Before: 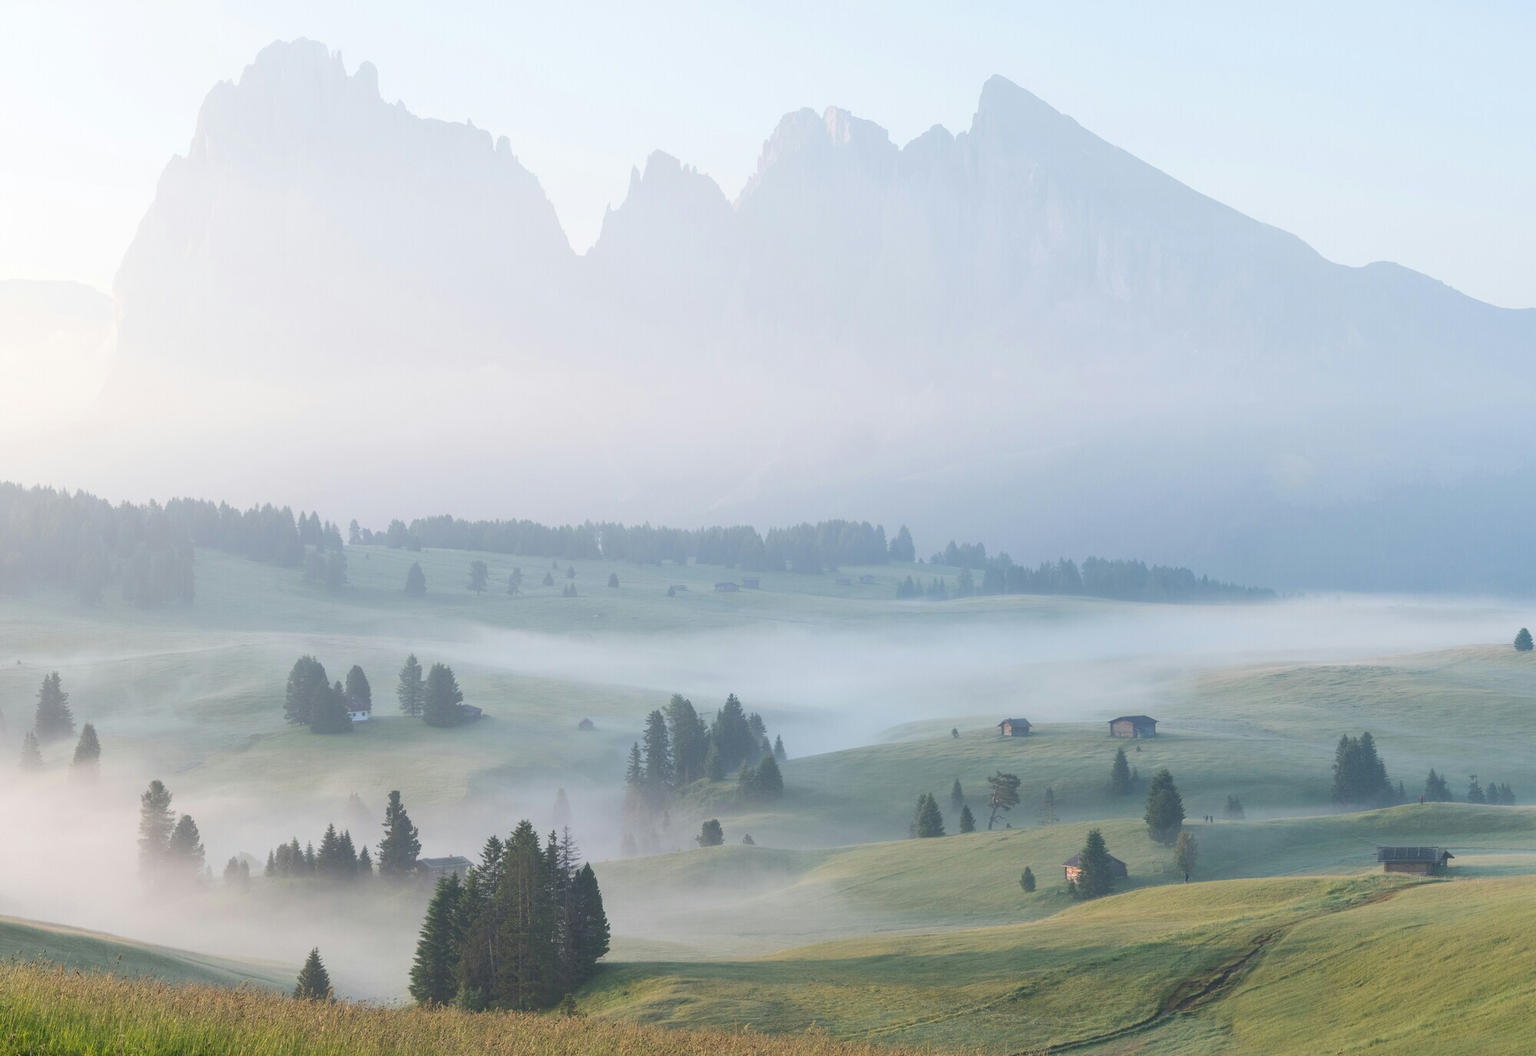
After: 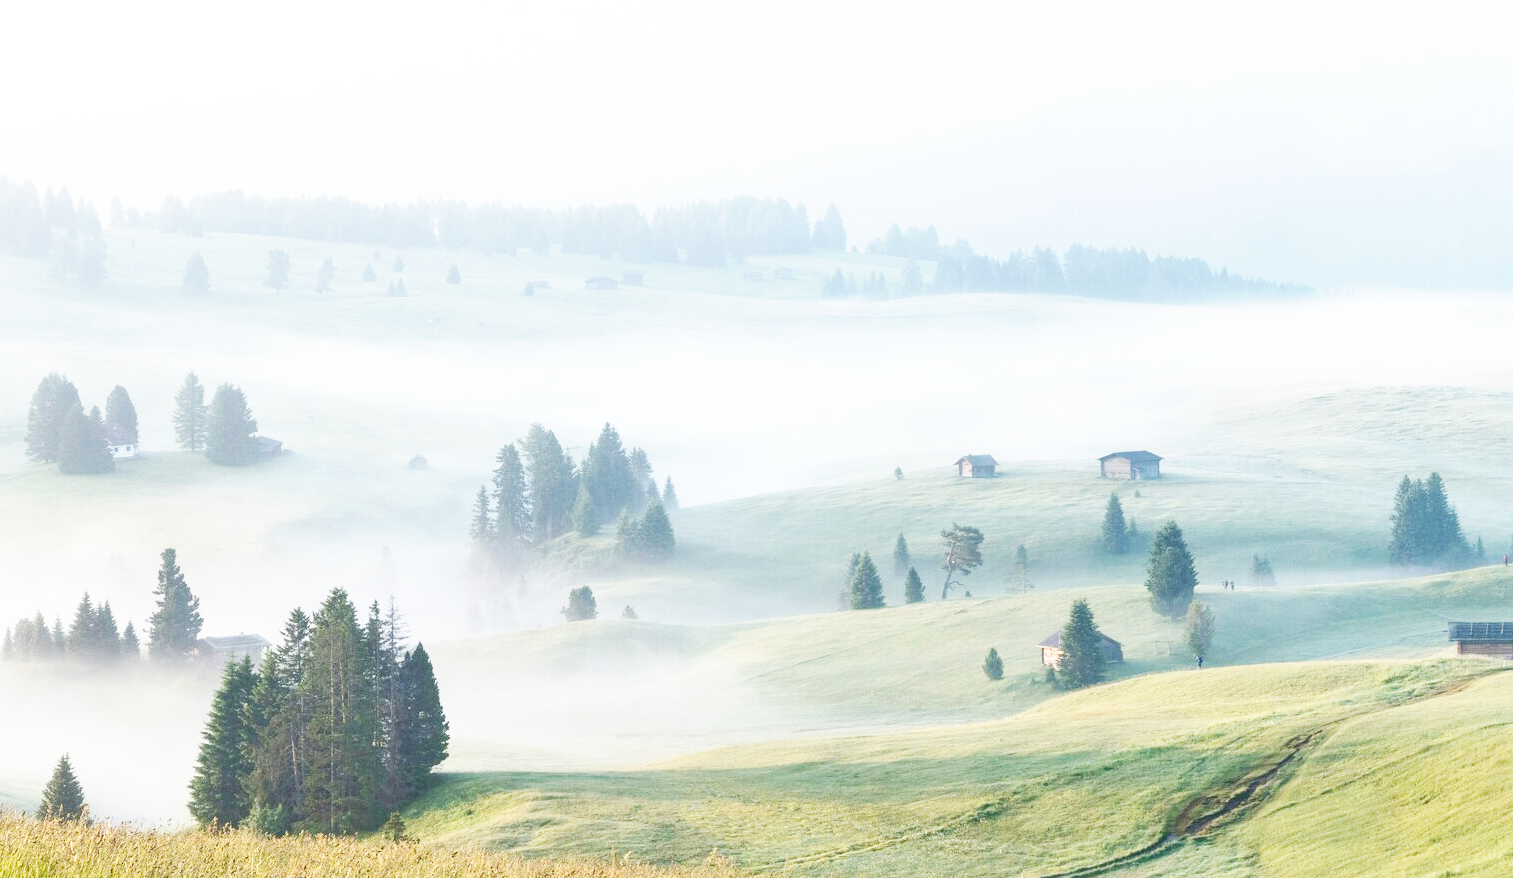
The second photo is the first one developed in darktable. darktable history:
crop and rotate: left 17.299%, top 35.115%, right 7.015%, bottom 1.024%
exposure: black level correction 0.005, exposure 0.417 EV, compensate highlight preservation false
shadows and highlights: shadows 37.27, highlights -28.18, soften with gaussian
base curve: curves: ch0 [(0, 0) (0.007, 0.004) (0.027, 0.03) (0.046, 0.07) (0.207, 0.54) (0.442, 0.872) (0.673, 0.972) (1, 1)], preserve colors none
